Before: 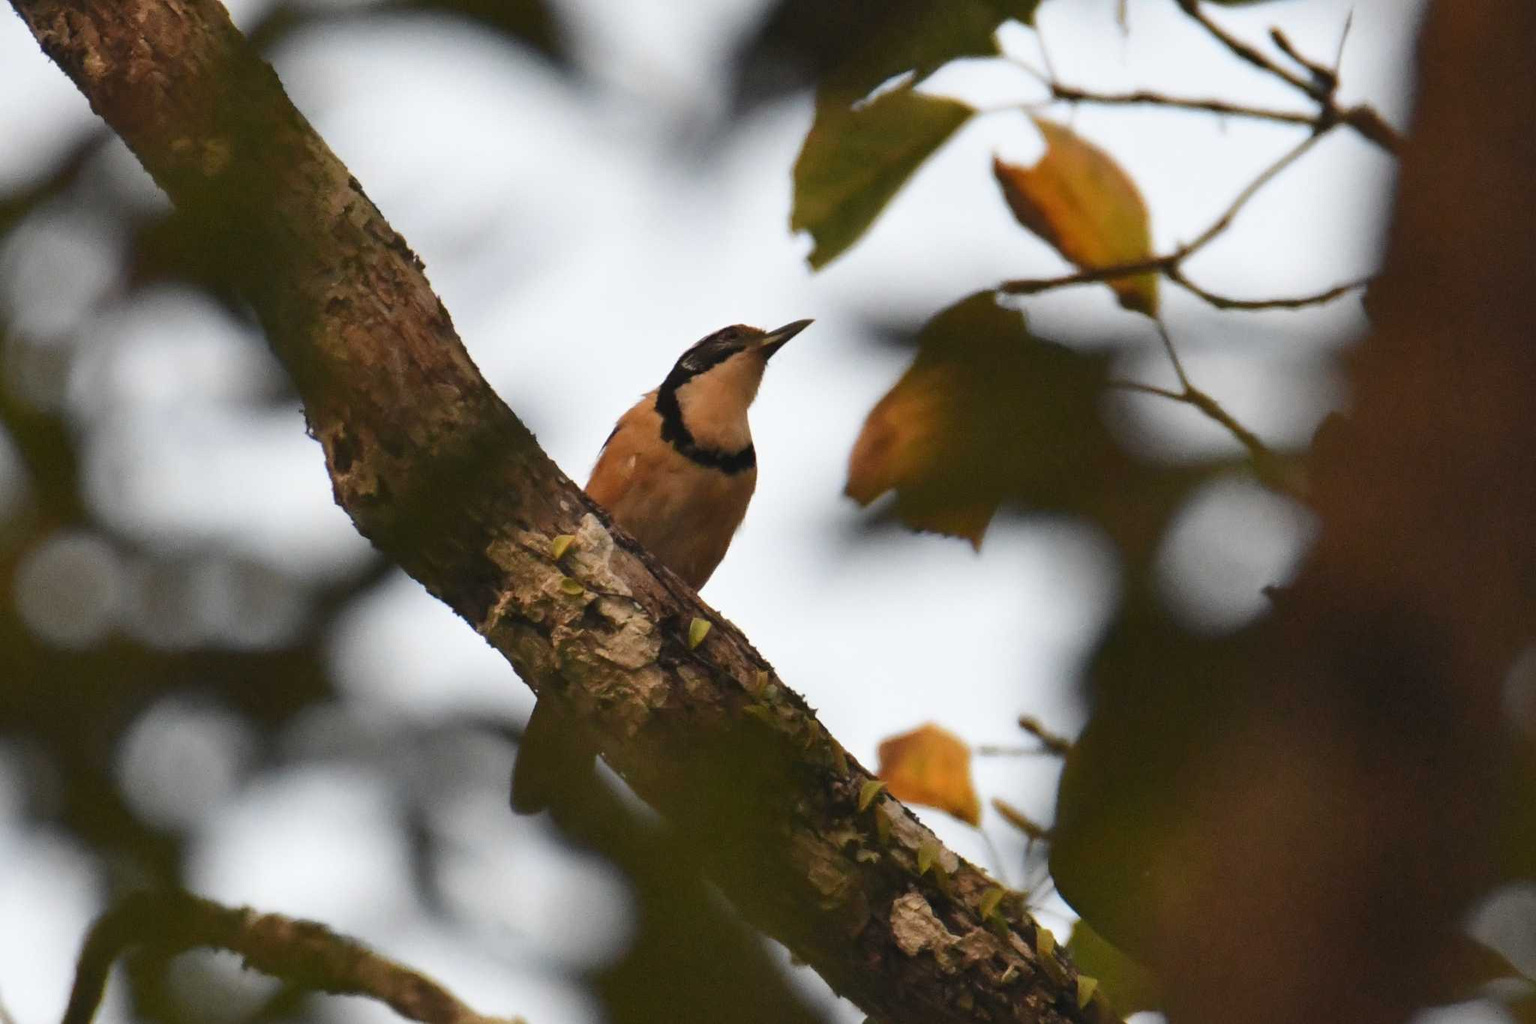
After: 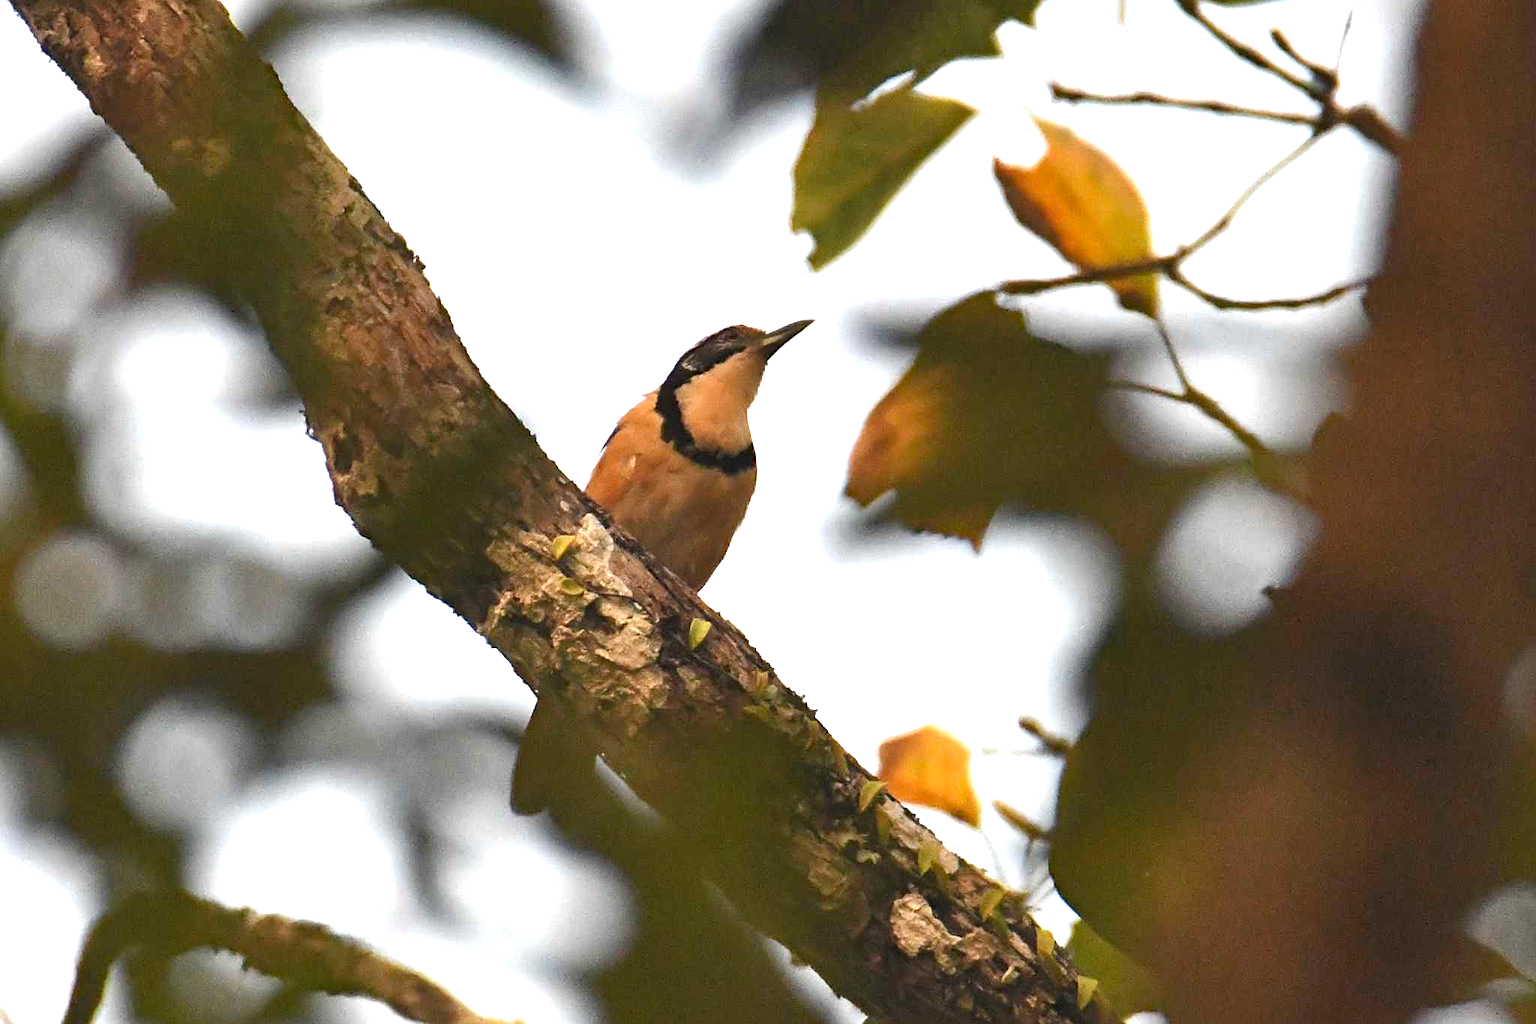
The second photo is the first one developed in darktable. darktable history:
sharpen: on, module defaults
haze removal: compatibility mode true, adaptive false
exposure: black level correction 0, exposure 1.105 EV, compensate highlight preservation false
